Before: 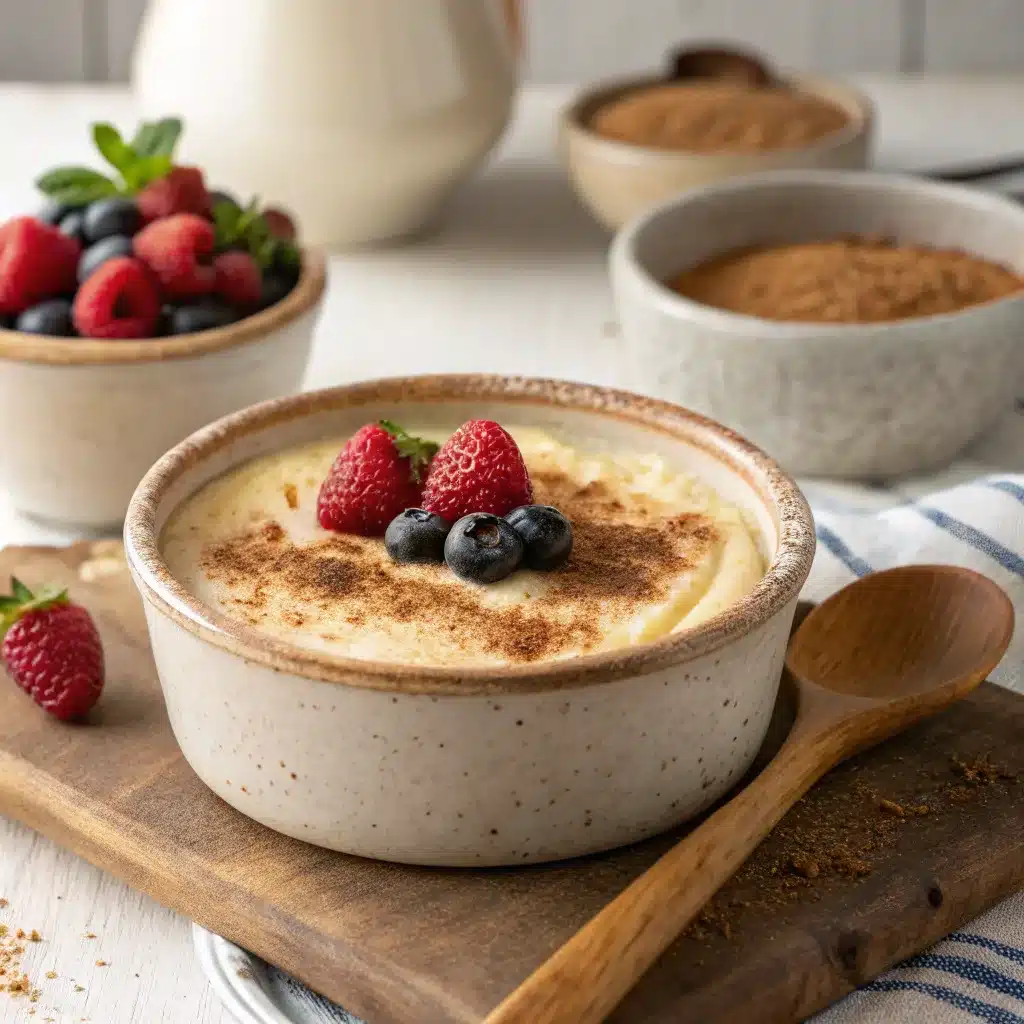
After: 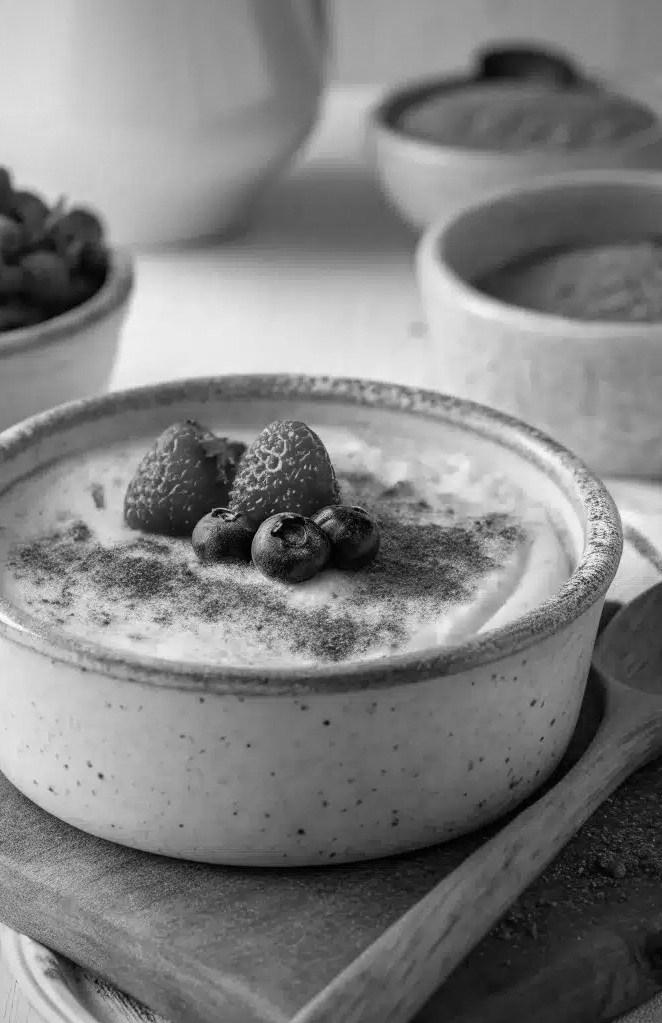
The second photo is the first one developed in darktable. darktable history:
crop and rotate: left 18.852%, right 16.443%
color calibration: output gray [0.23, 0.37, 0.4, 0], illuminant same as pipeline (D50), adaptation none (bypass), x 0.332, y 0.334, temperature 5009.68 K
vignetting: saturation 0.05
